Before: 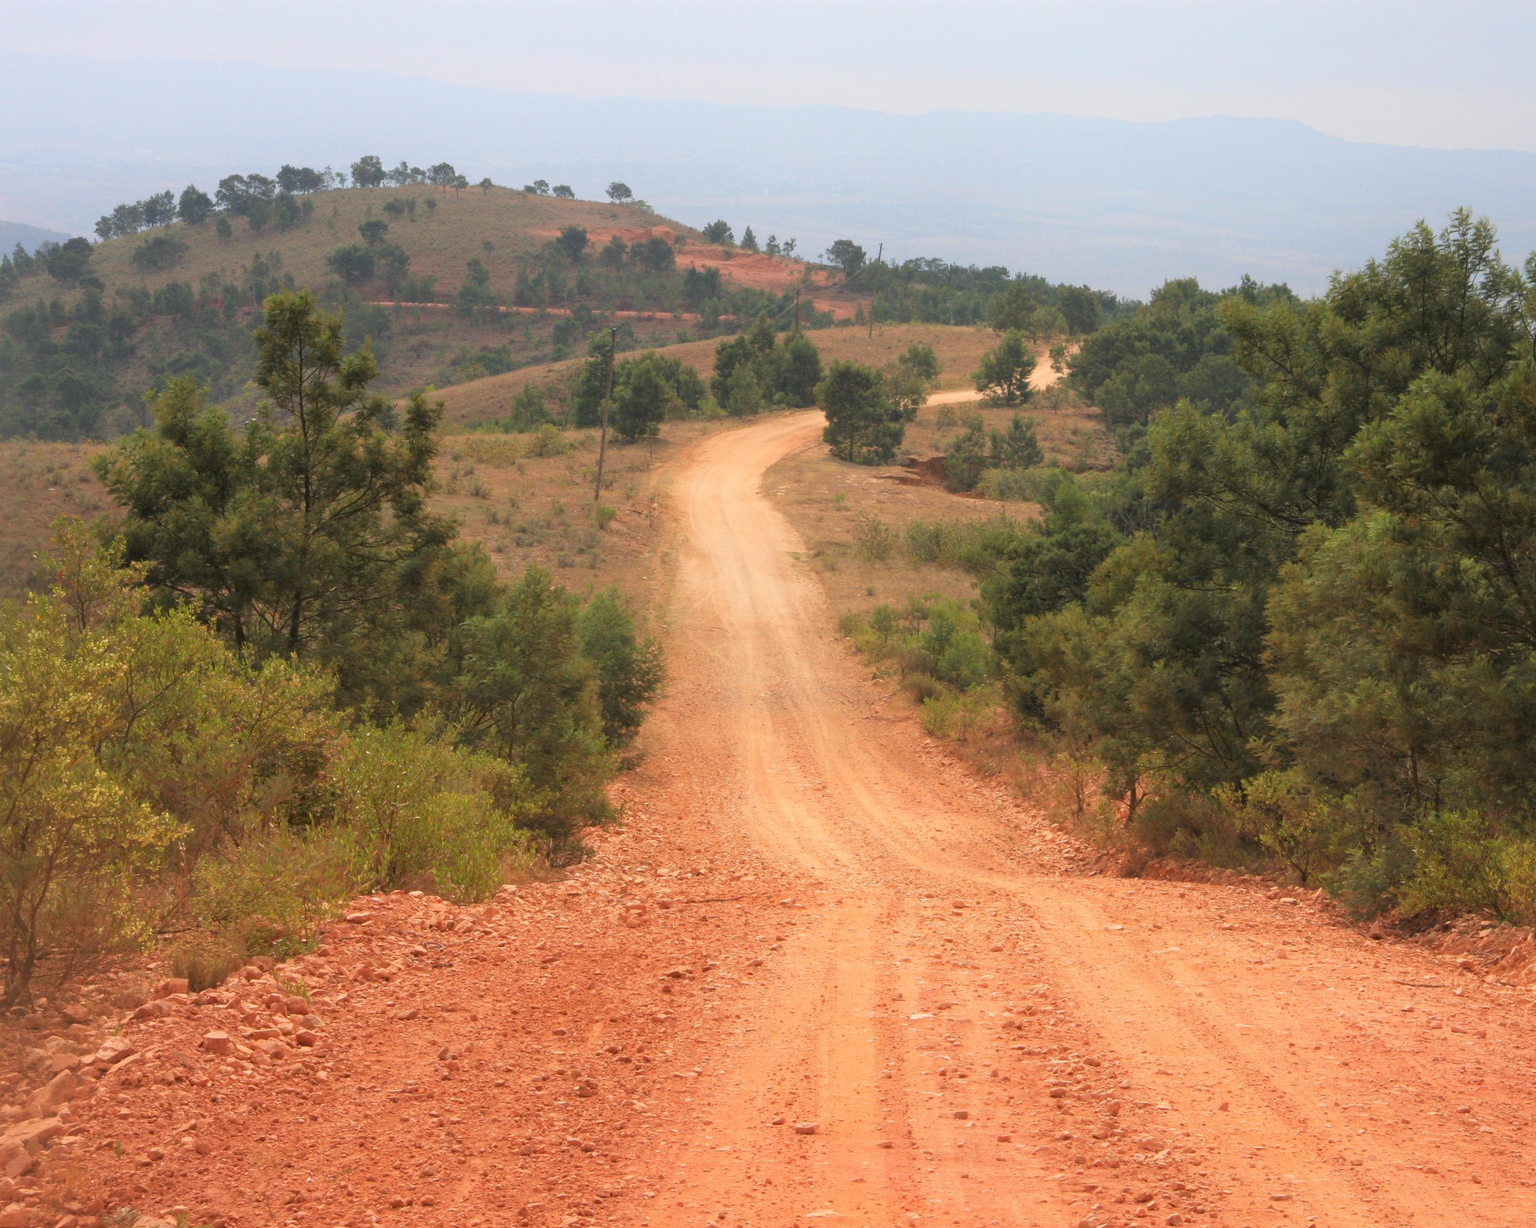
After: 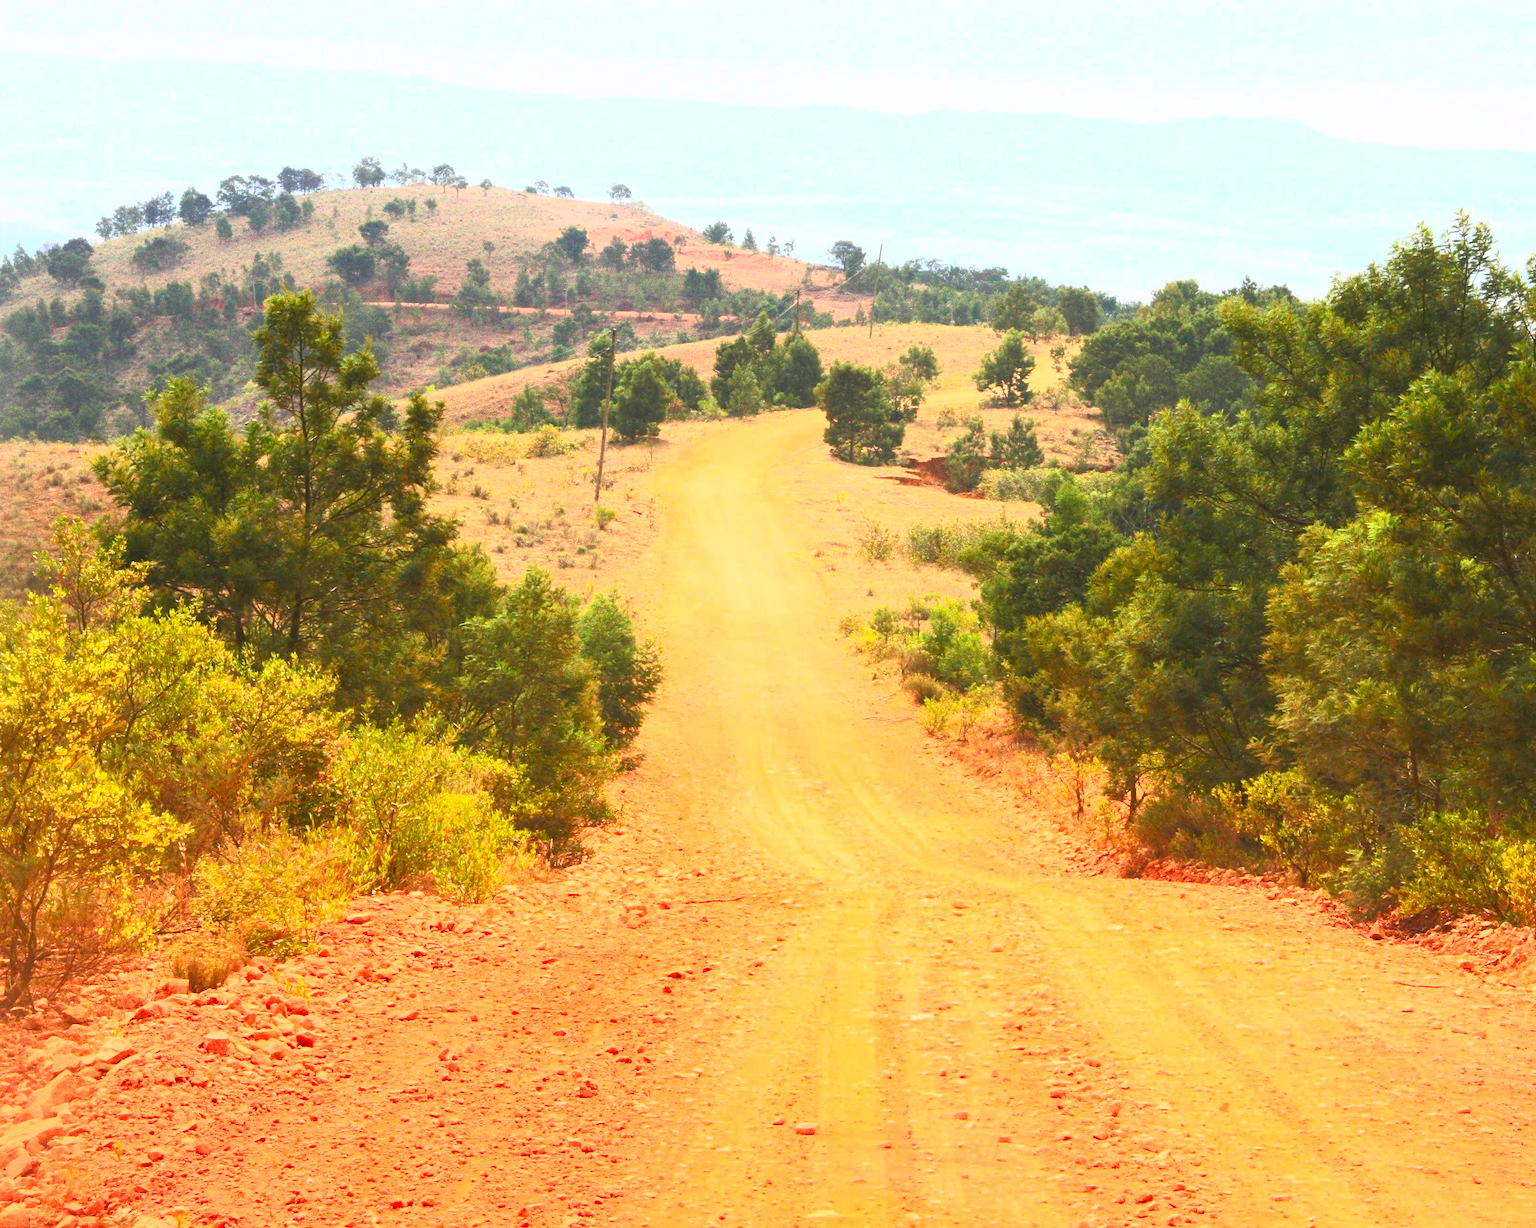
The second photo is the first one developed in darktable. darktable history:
contrast brightness saturation: contrast 1, brightness 1, saturation 1
white balance: emerald 1
